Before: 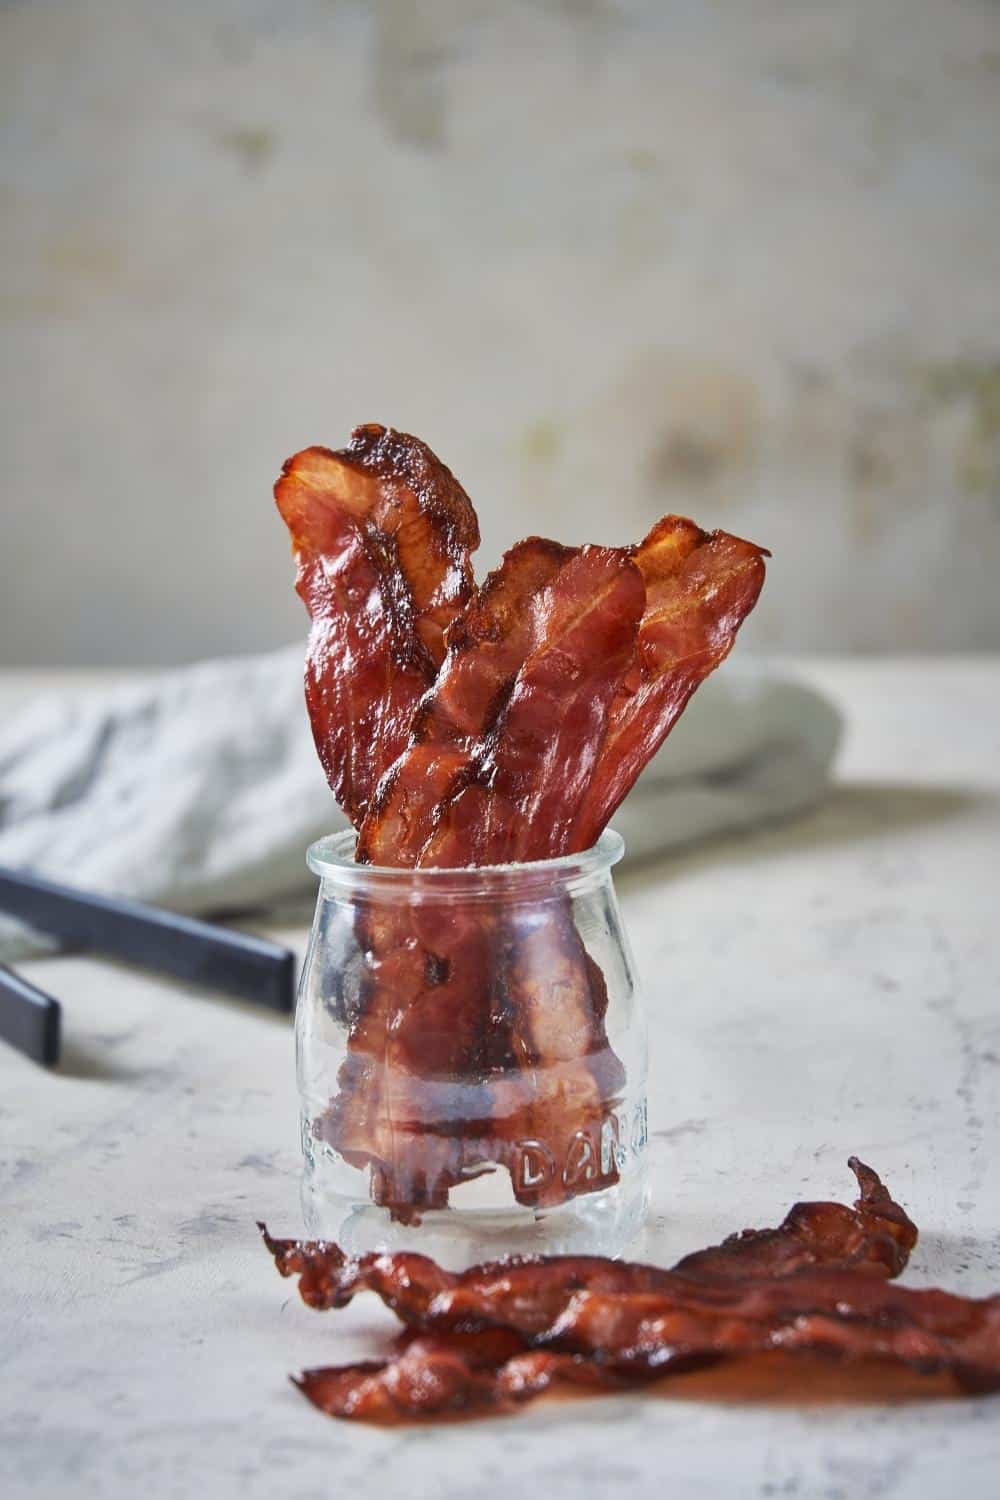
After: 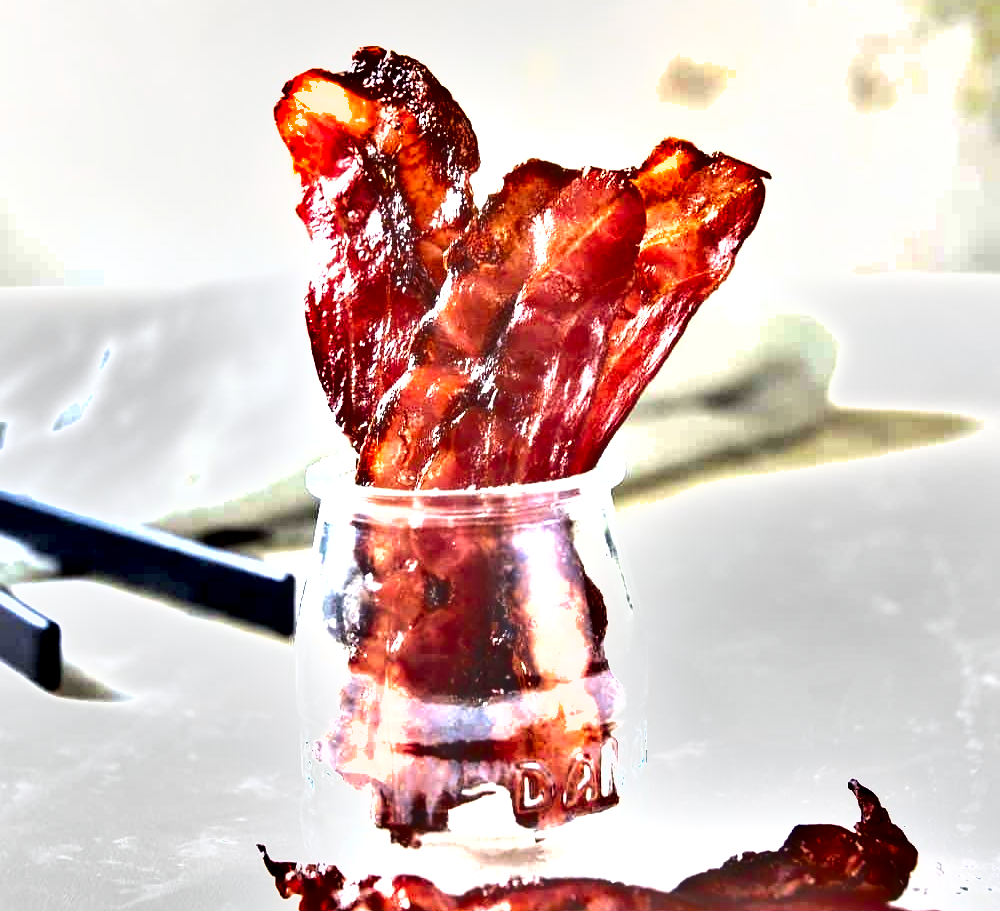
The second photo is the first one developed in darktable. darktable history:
crop and rotate: top 25.283%, bottom 13.979%
tone equalizer: -8 EV -0.415 EV, -7 EV -0.36 EV, -6 EV -0.363 EV, -5 EV -0.202 EV, -3 EV 0.211 EV, -2 EV 0.347 EV, -1 EV 0.413 EV, +0 EV 0.402 EV, smoothing diameter 24.85%, edges refinement/feathering 9.89, preserve details guided filter
shadows and highlights: soften with gaussian
exposure: black level correction 0, exposure 1.475 EV, compensate exposure bias true, compensate highlight preservation false
